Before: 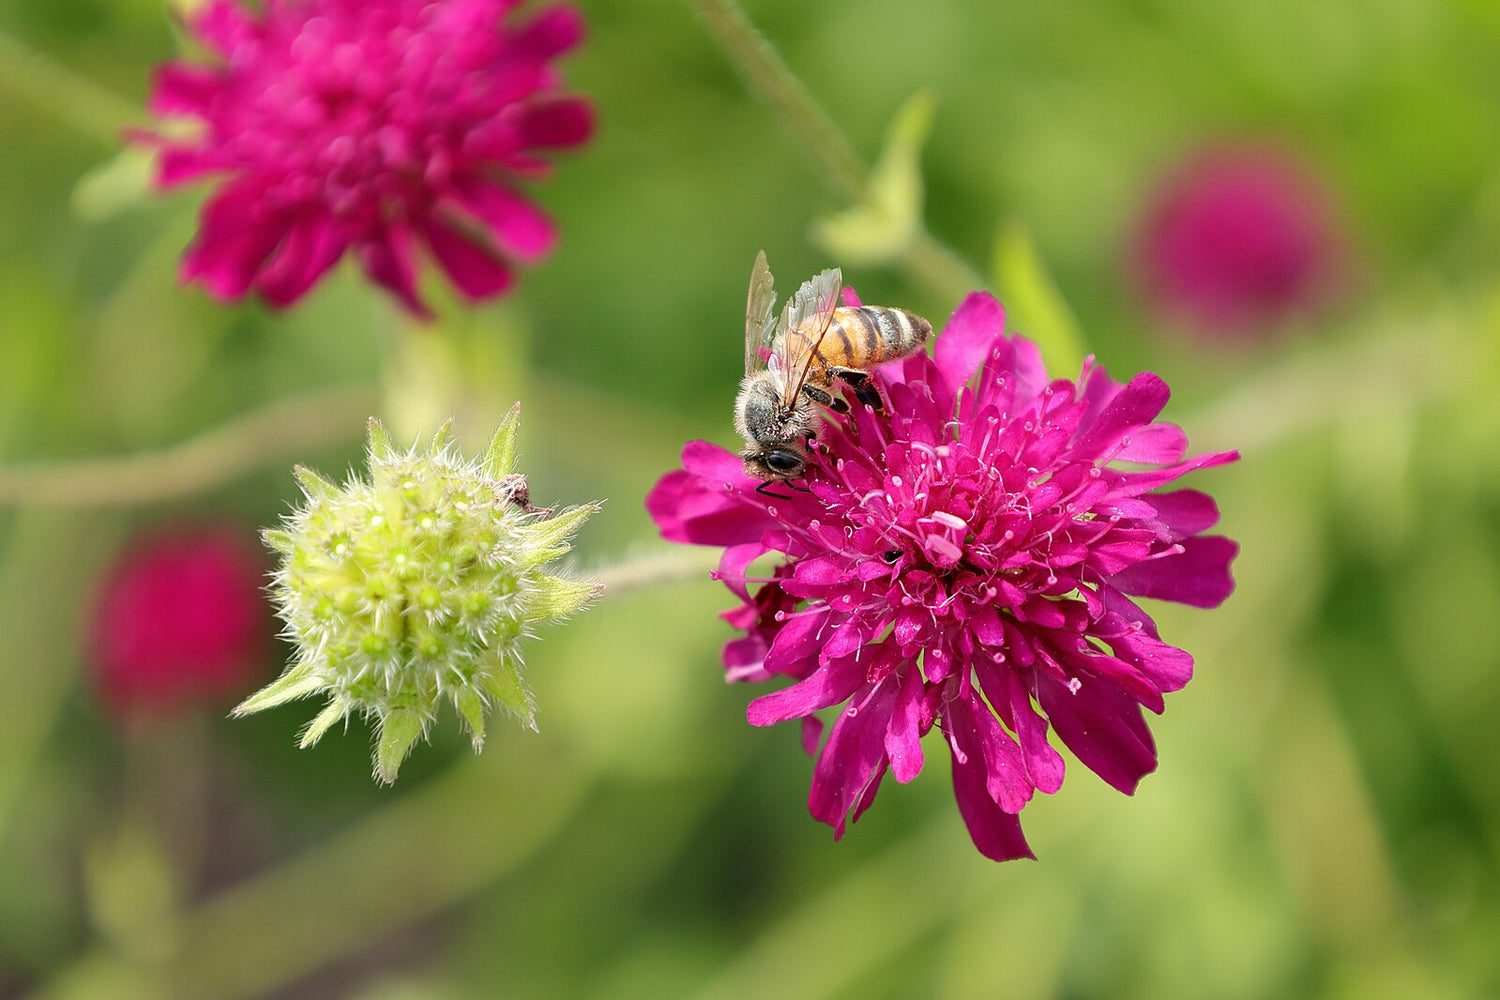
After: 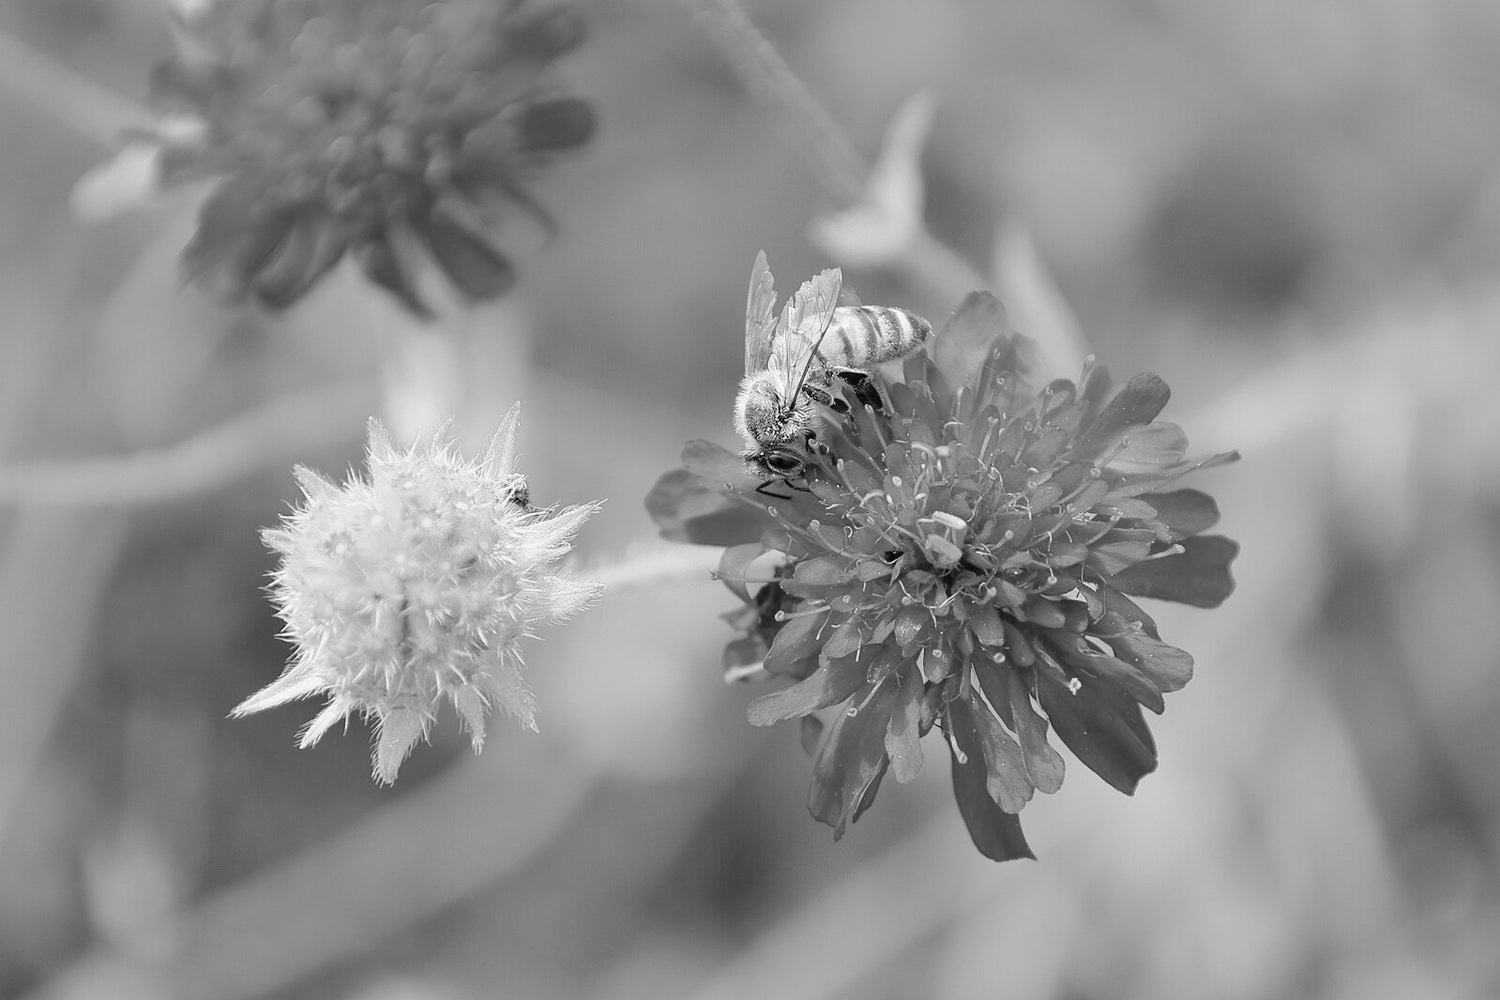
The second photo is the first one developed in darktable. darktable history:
color balance rgb: linear chroma grading › global chroma 10%, perceptual saturation grading › global saturation 30%, global vibrance 10%
contrast brightness saturation: contrast 0.07, brightness 0.18, saturation 0.4
monochrome: on, module defaults
